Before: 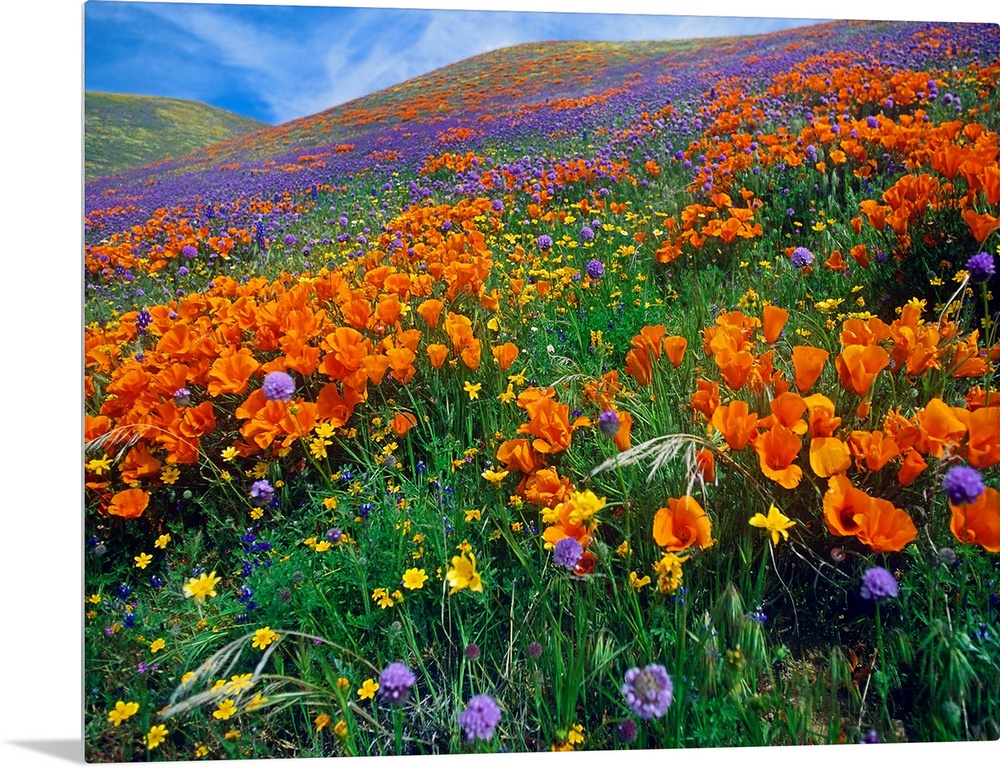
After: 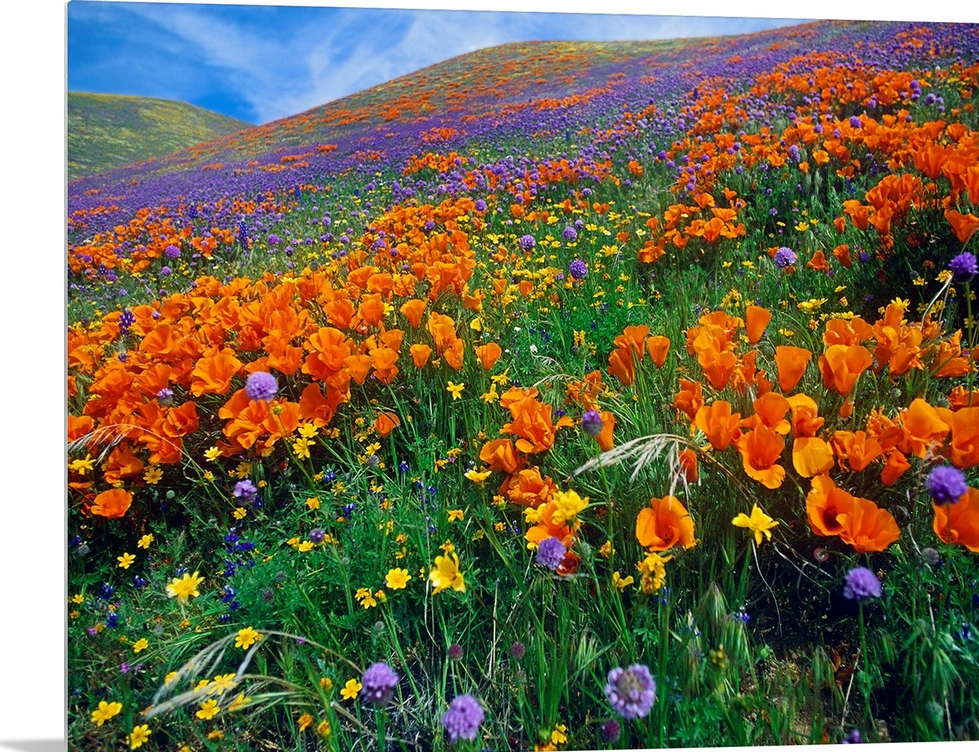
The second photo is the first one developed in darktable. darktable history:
exposure: compensate highlight preservation false
crop: left 1.743%, right 0.268%, bottom 2.011%
